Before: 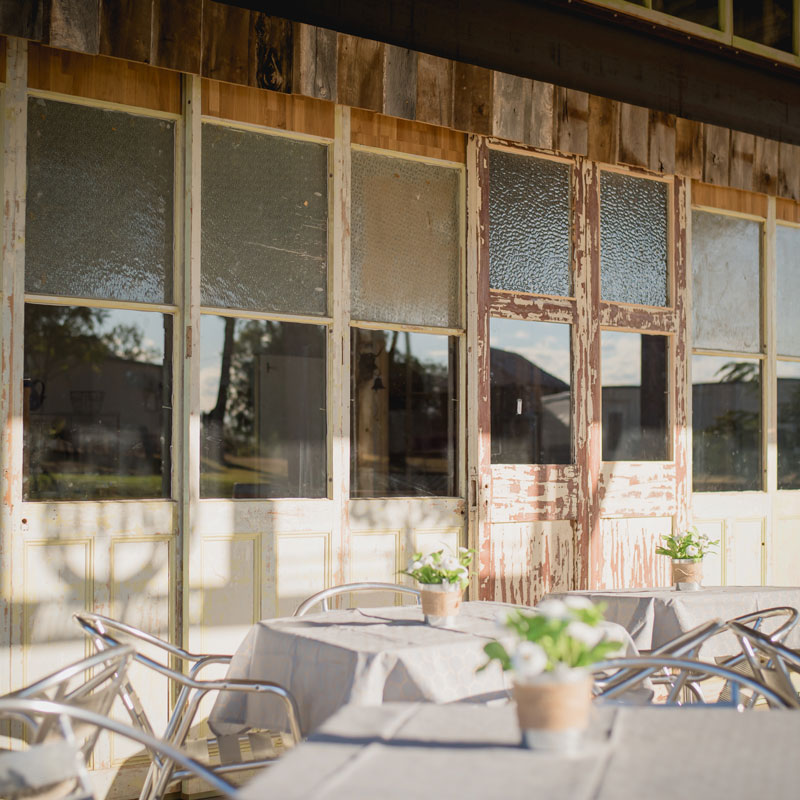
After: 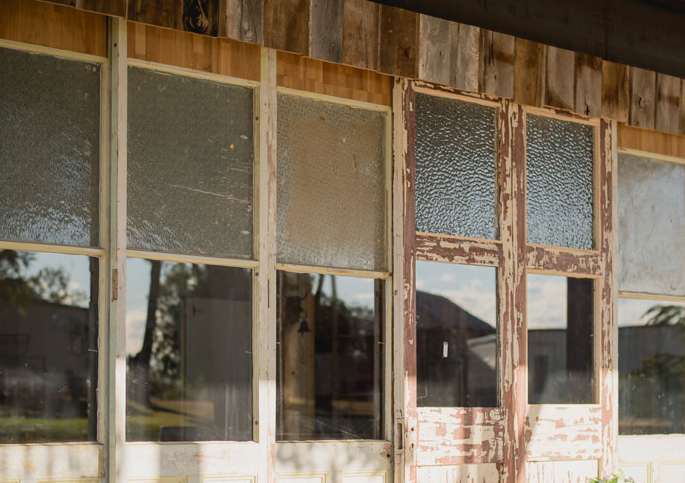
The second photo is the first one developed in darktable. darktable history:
color zones: mix -62.47%
crop and rotate: left 9.345%, top 7.22%, right 4.982%, bottom 32.331%
